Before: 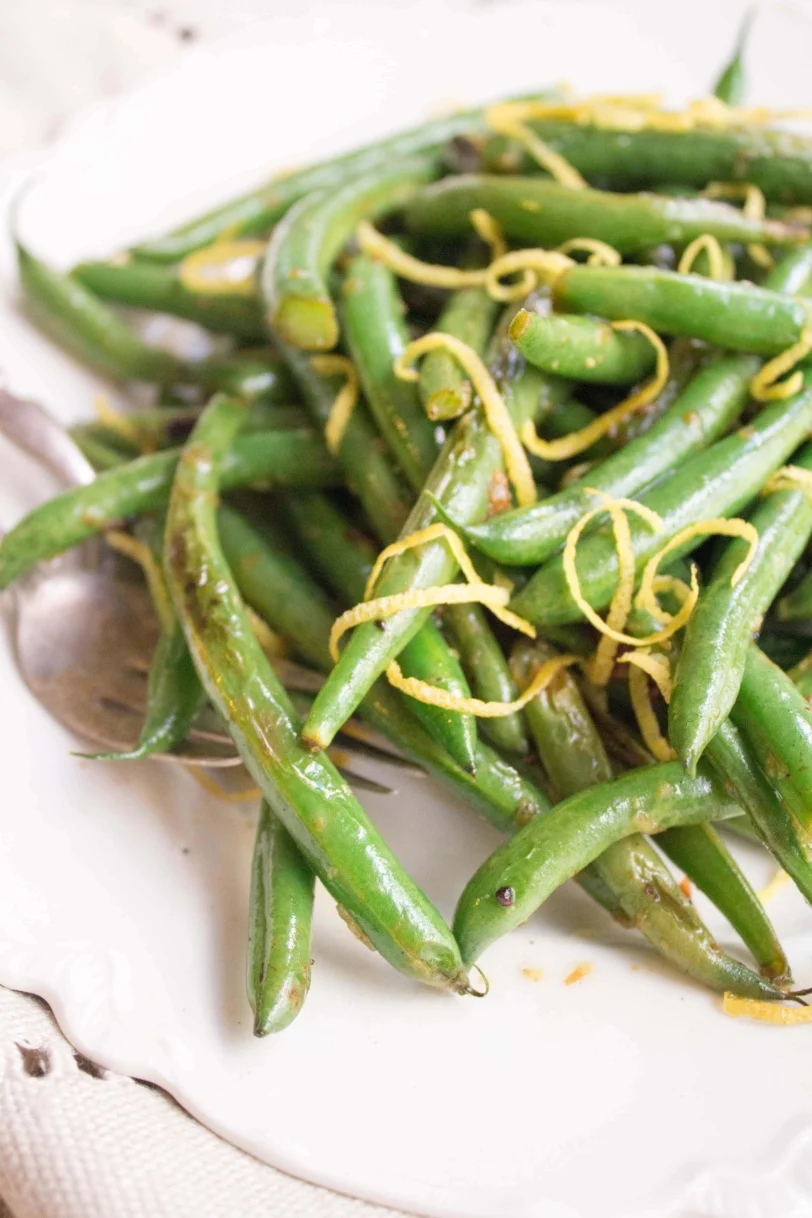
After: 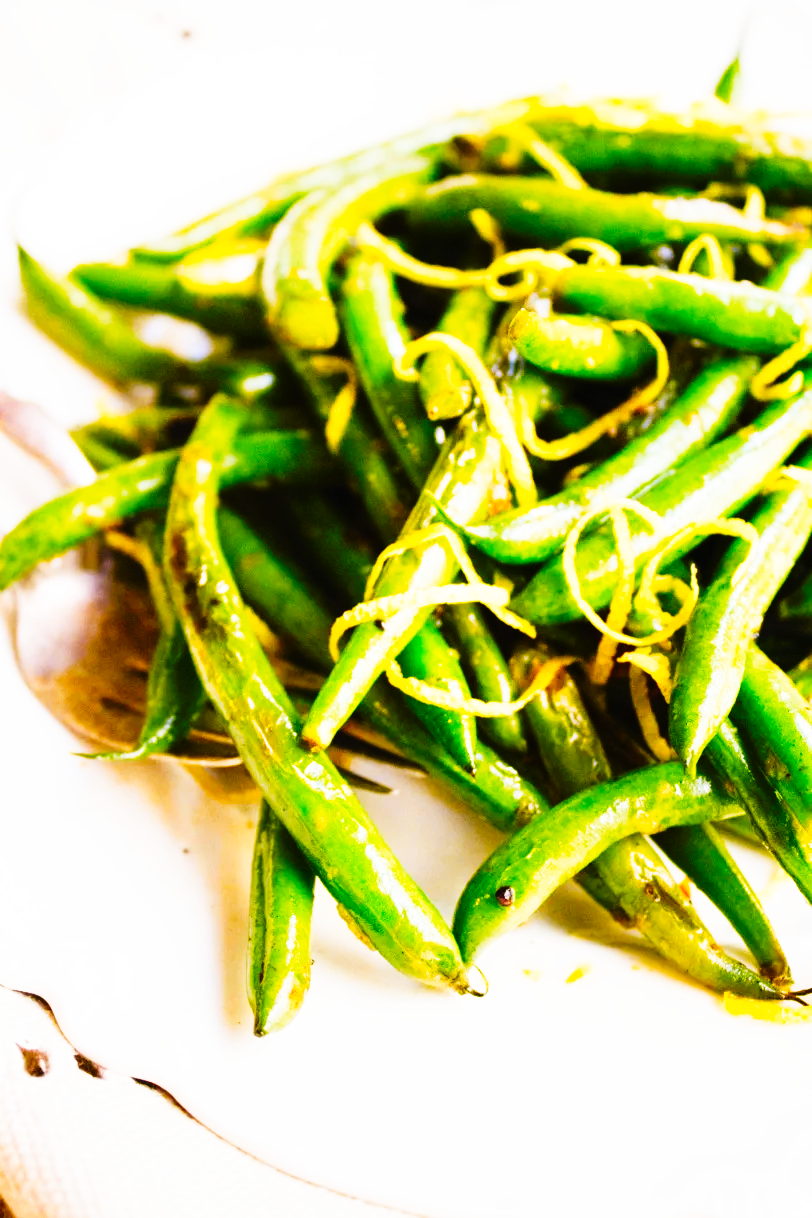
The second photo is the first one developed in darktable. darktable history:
color contrast: green-magenta contrast 1.12, blue-yellow contrast 1.95, unbound 0
tone curve: curves: ch0 [(0, 0) (0.003, 0.01) (0.011, 0.012) (0.025, 0.012) (0.044, 0.017) (0.069, 0.021) (0.1, 0.025) (0.136, 0.03) (0.177, 0.037) (0.224, 0.052) (0.277, 0.092) (0.335, 0.16) (0.399, 0.3) (0.468, 0.463) (0.543, 0.639) (0.623, 0.796) (0.709, 0.904) (0.801, 0.962) (0.898, 0.988) (1, 1)], preserve colors none
